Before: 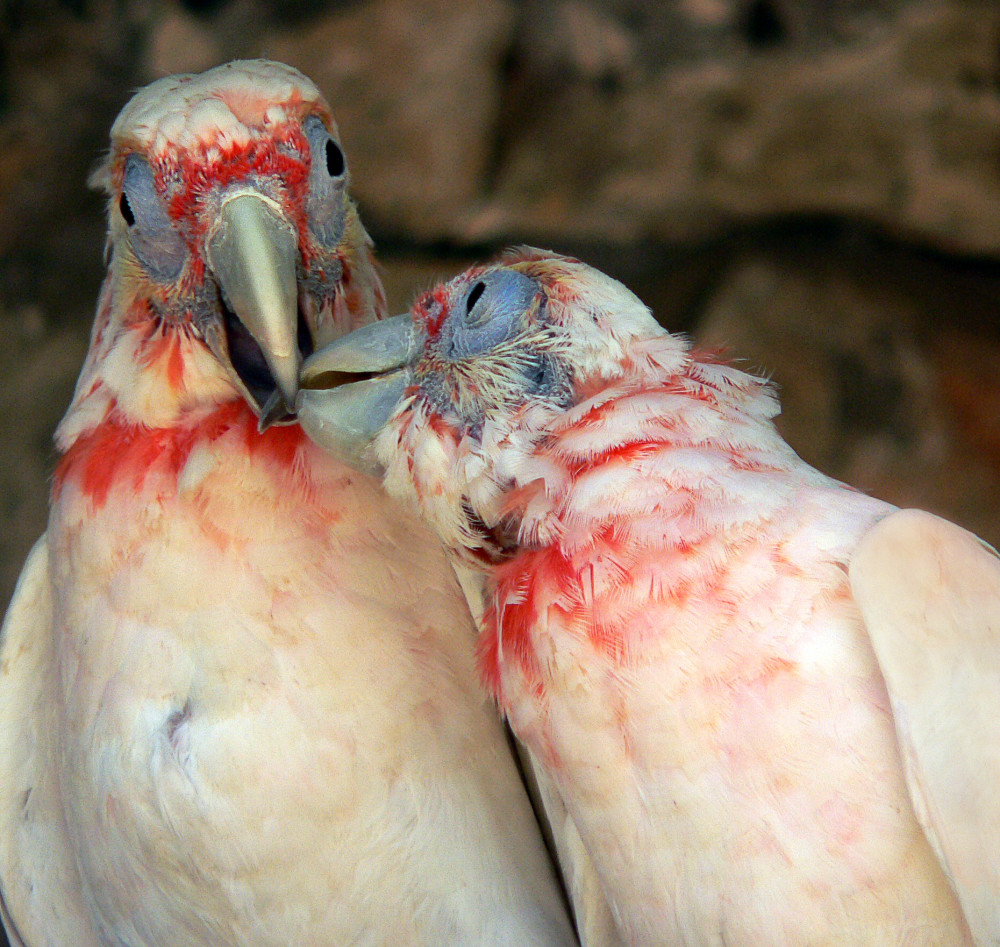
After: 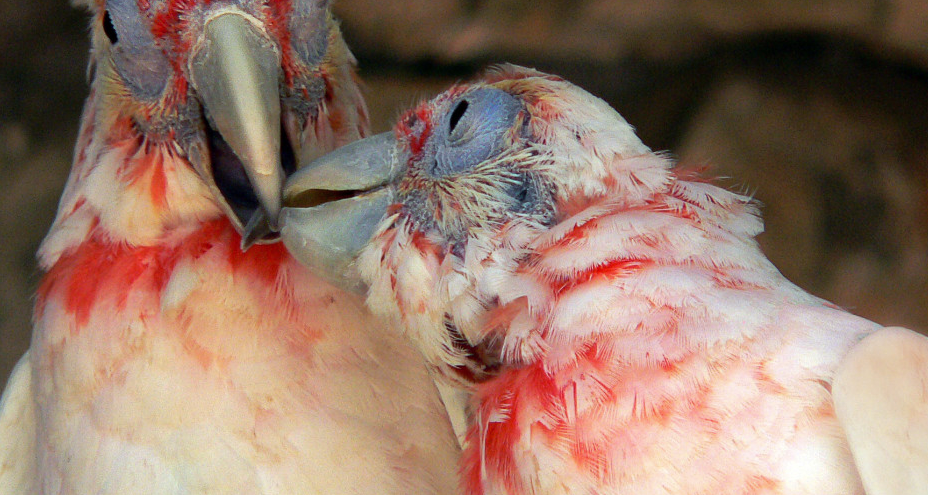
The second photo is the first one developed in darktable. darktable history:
crop: left 1.744%, top 19.225%, right 5.069%, bottom 28.357%
graduated density: density 0.38 EV, hardness 21%, rotation -6.11°, saturation 32%
shadows and highlights: shadows 25, highlights -25
